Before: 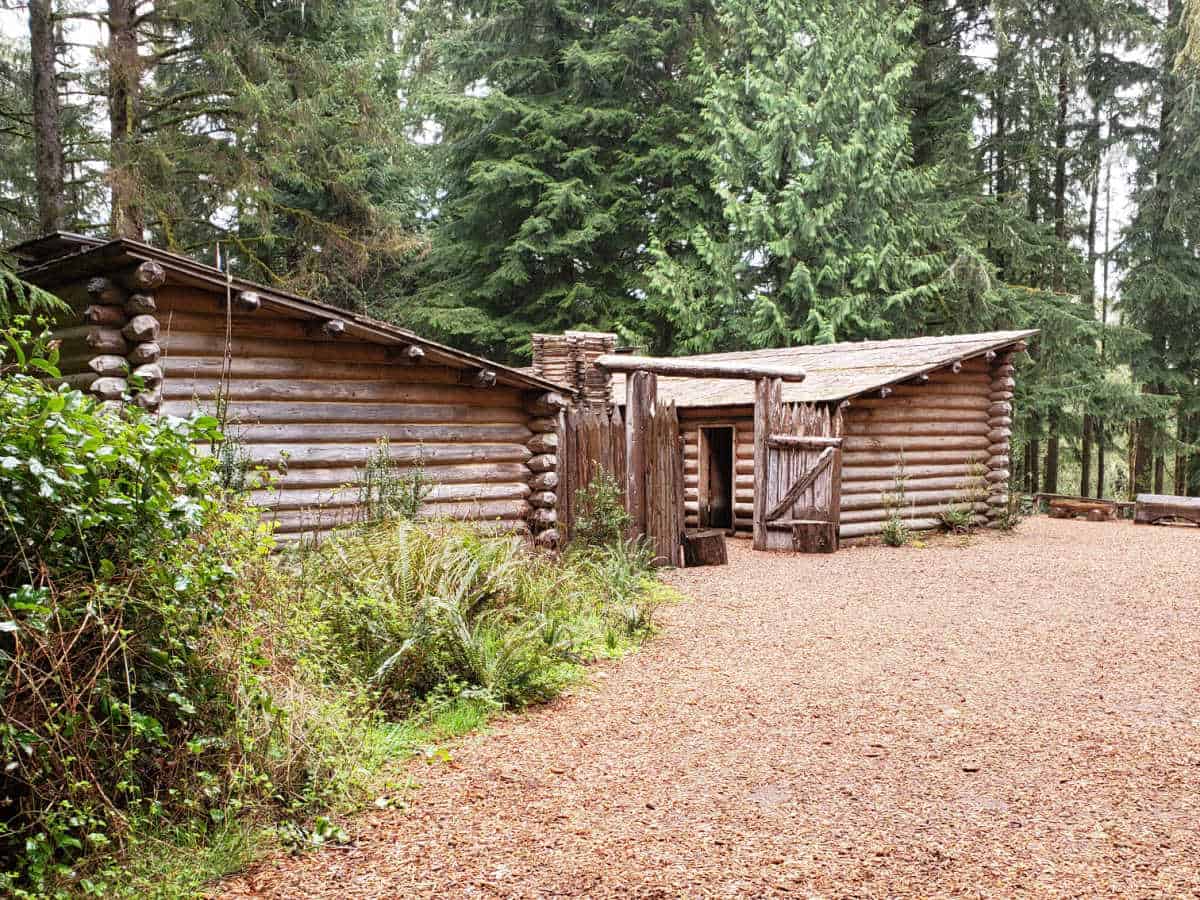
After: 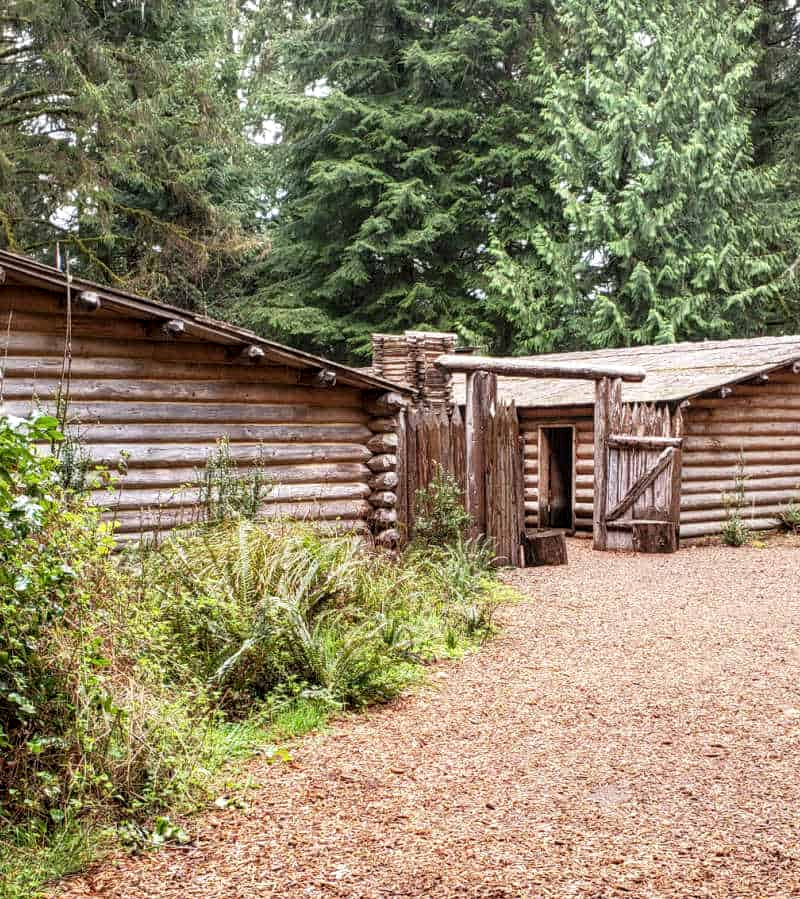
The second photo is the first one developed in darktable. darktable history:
crop and rotate: left 13.394%, right 19.886%
local contrast: detail 130%
